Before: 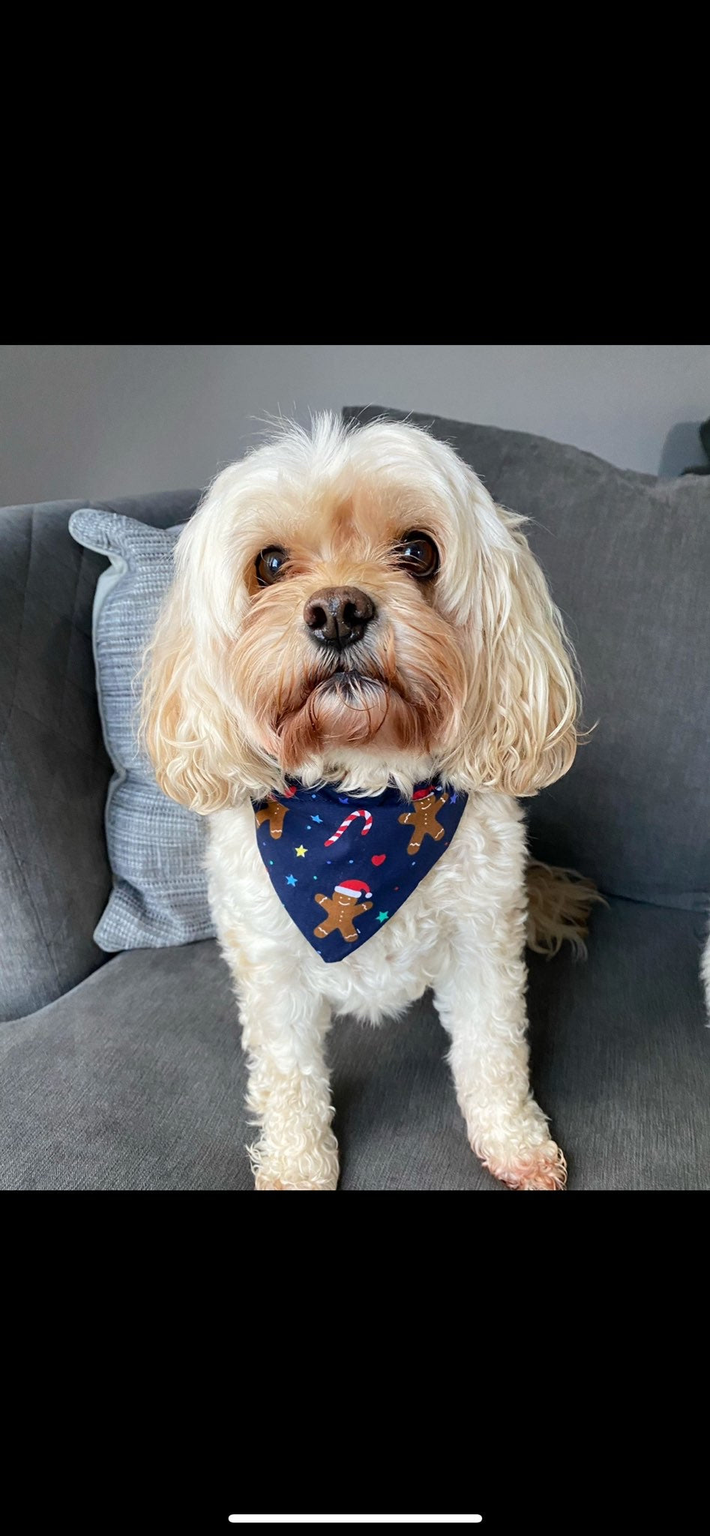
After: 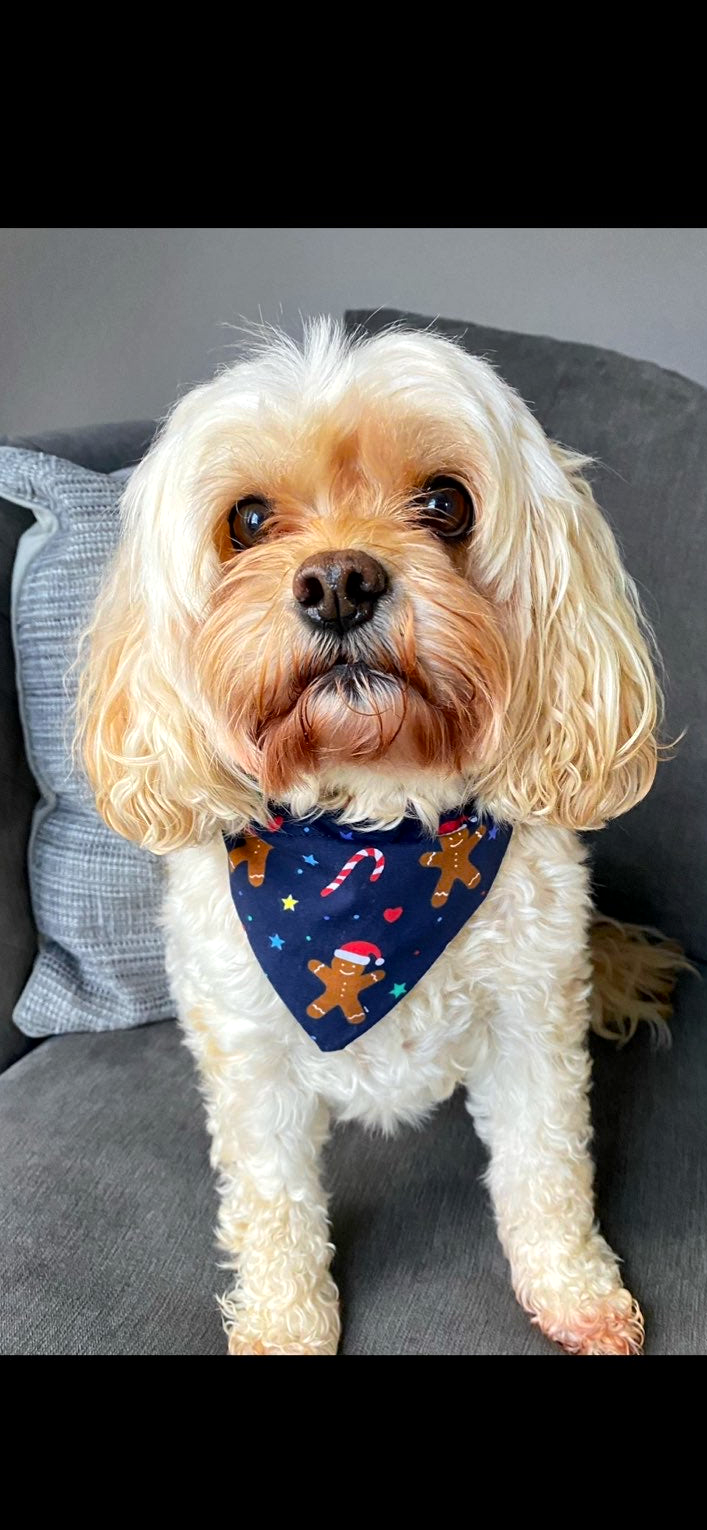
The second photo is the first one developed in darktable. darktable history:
local contrast: mode bilateral grid, contrast 20, coarseness 50, detail 132%, midtone range 0.2
crop and rotate: left 11.831%, top 11.346%, right 13.429%, bottom 13.899%
white balance: emerald 1
color zones: curves: ch0 [(0.224, 0.526) (0.75, 0.5)]; ch1 [(0.055, 0.526) (0.224, 0.761) (0.377, 0.526) (0.75, 0.5)]
